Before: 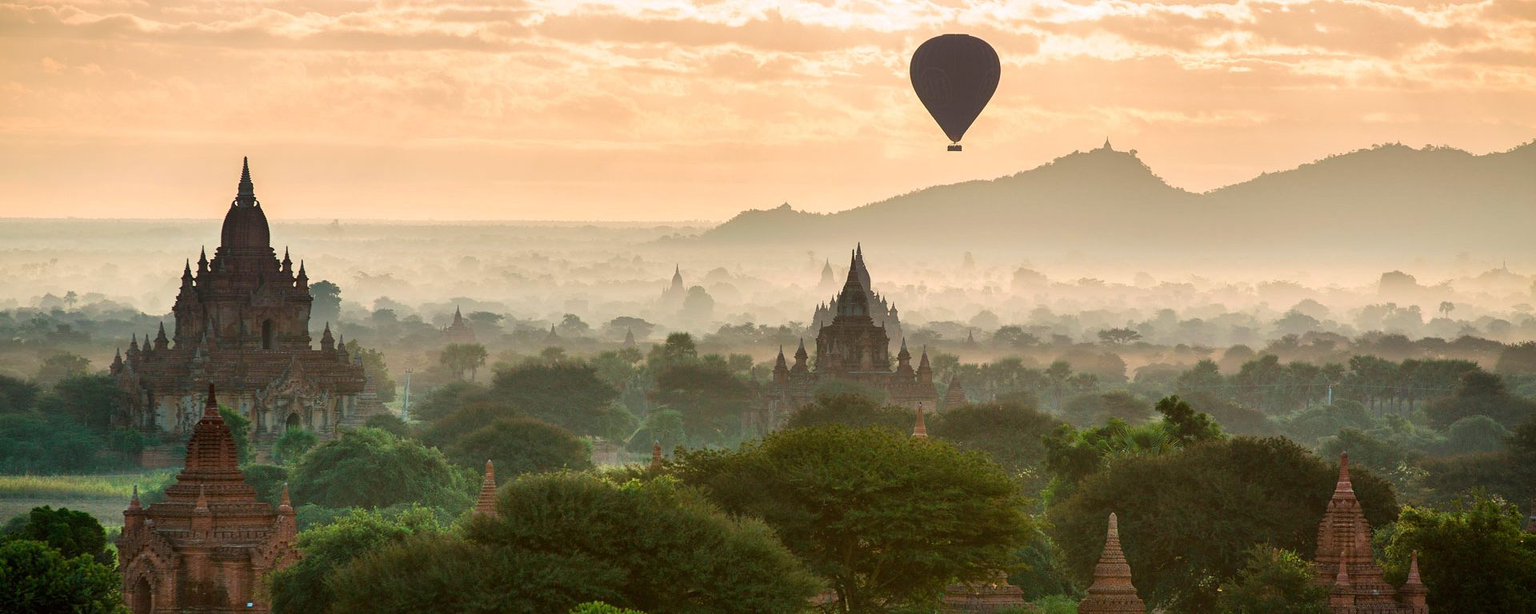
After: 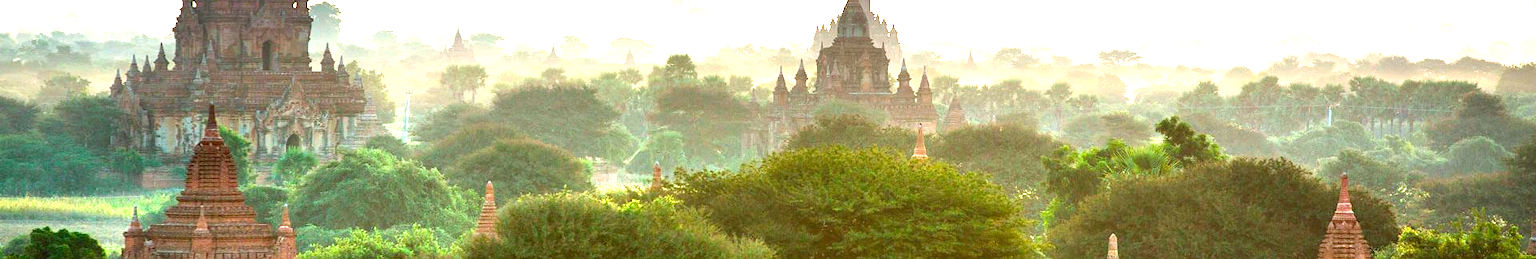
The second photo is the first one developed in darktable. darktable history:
white balance: red 0.967, blue 1.049
exposure: exposure 2.04 EV, compensate highlight preservation false
crop: top 45.551%, bottom 12.262%
contrast brightness saturation: contrast 0.04, saturation 0.16
